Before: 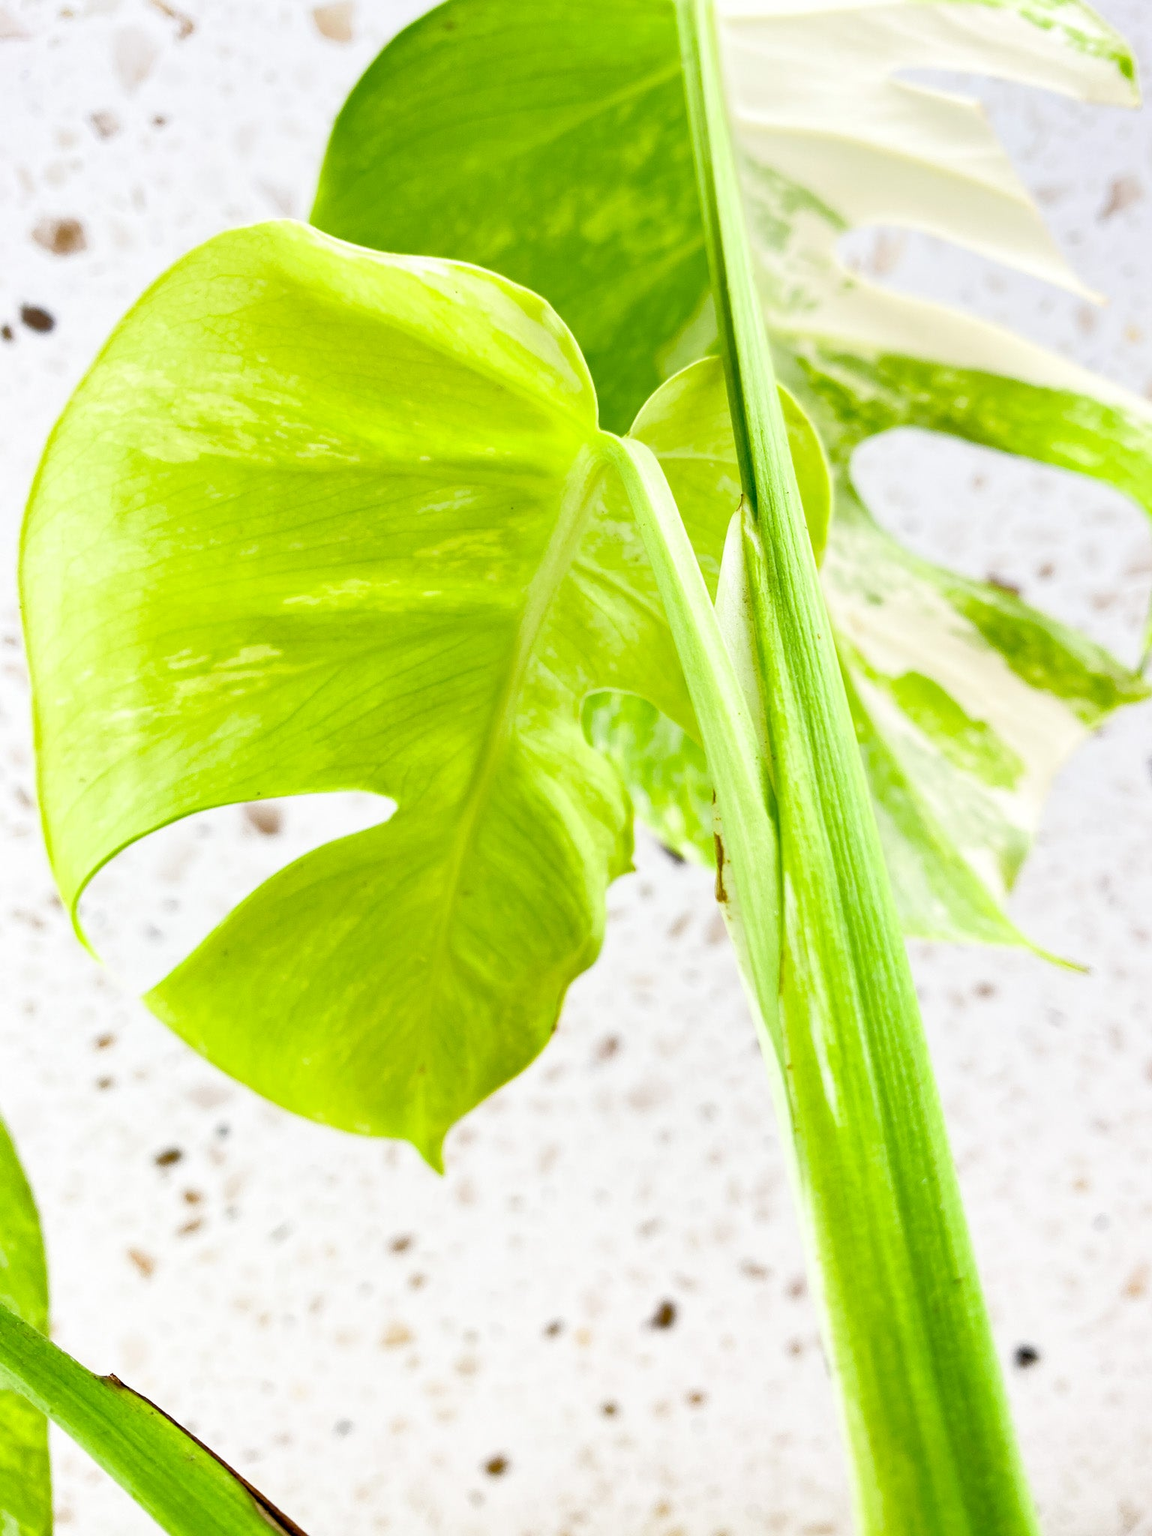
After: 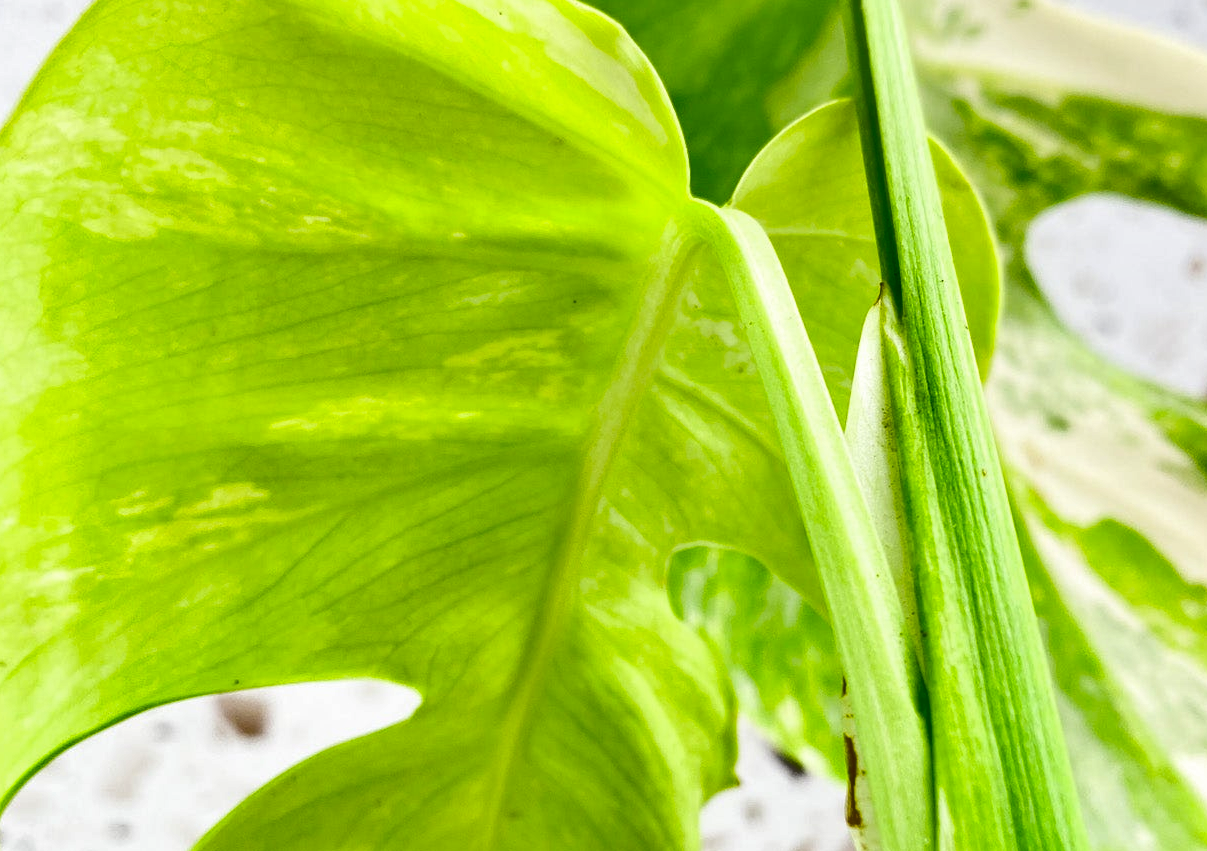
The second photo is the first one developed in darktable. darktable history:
shadows and highlights: low approximation 0.01, soften with gaussian
crop: left 7.036%, top 18.398%, right 14.379%, bottom 40.043%
